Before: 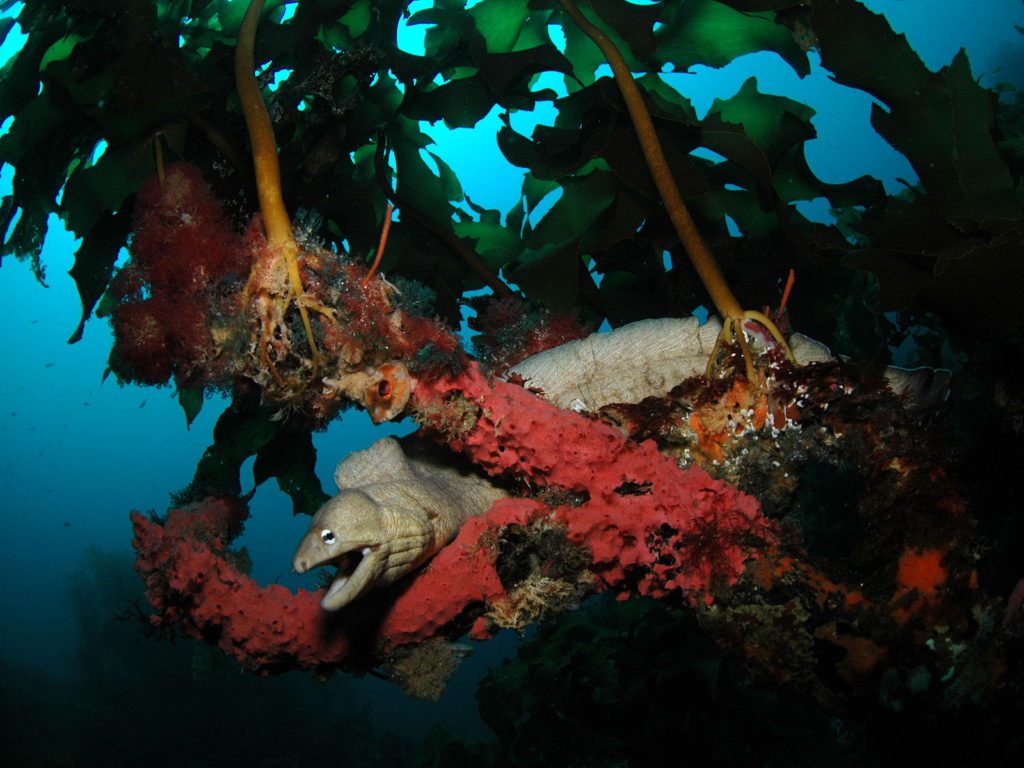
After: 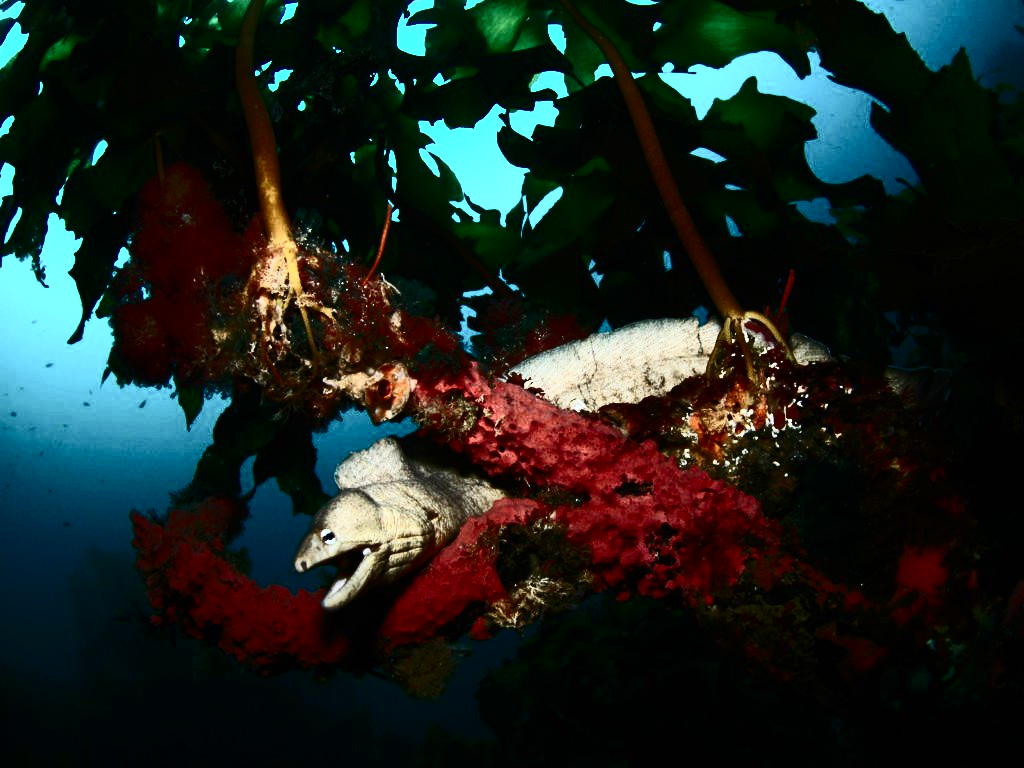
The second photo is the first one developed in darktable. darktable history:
contrast brightness saturation: contrast 0.931, brightness 0.191
